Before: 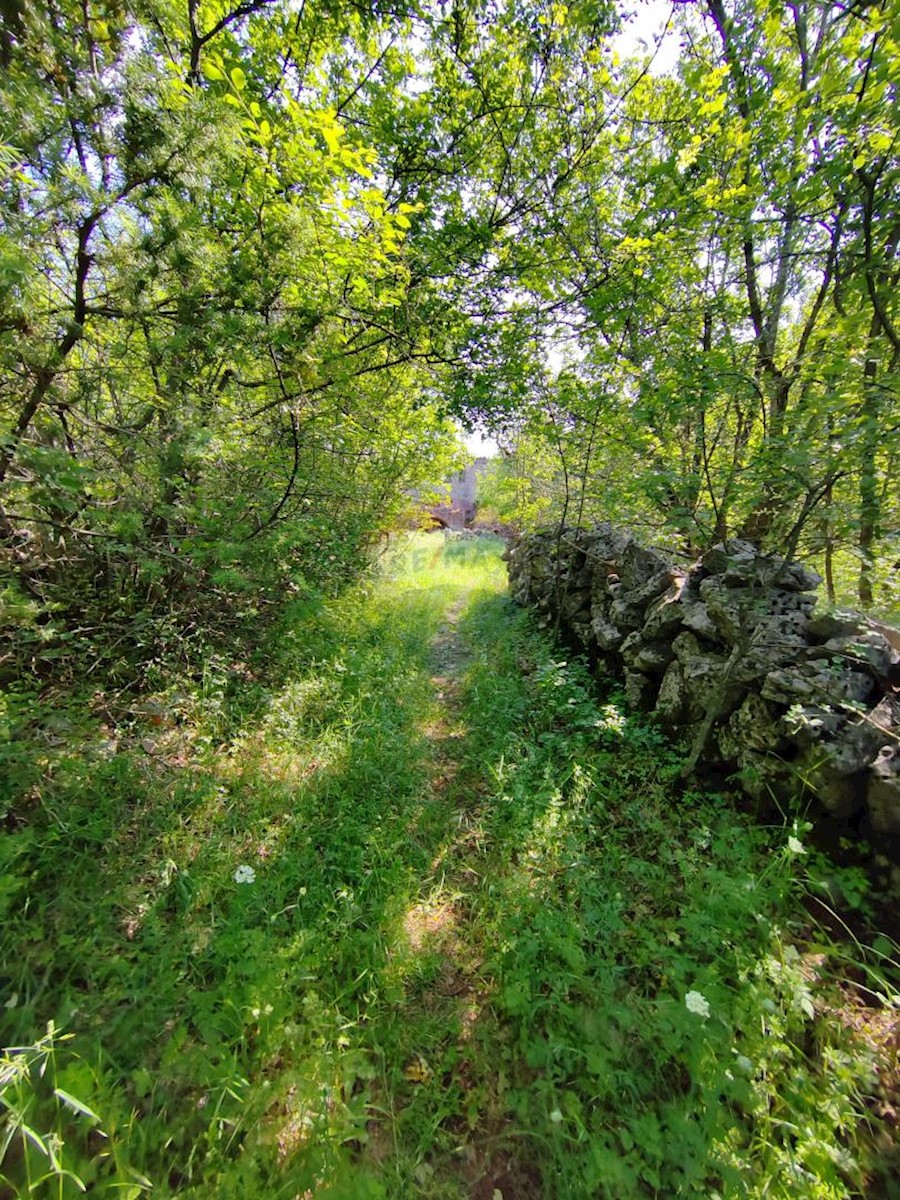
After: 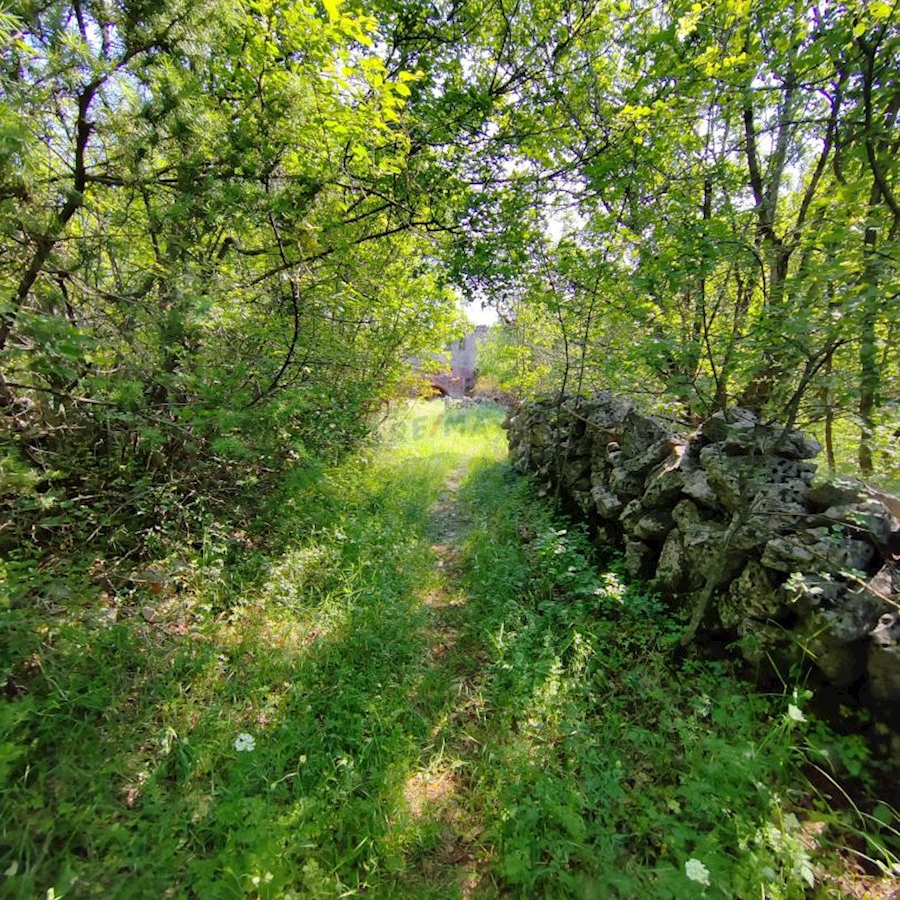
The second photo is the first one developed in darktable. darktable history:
crop: top 11.017%, bottom 13.948%
exposure: compensate highlight preservation false
